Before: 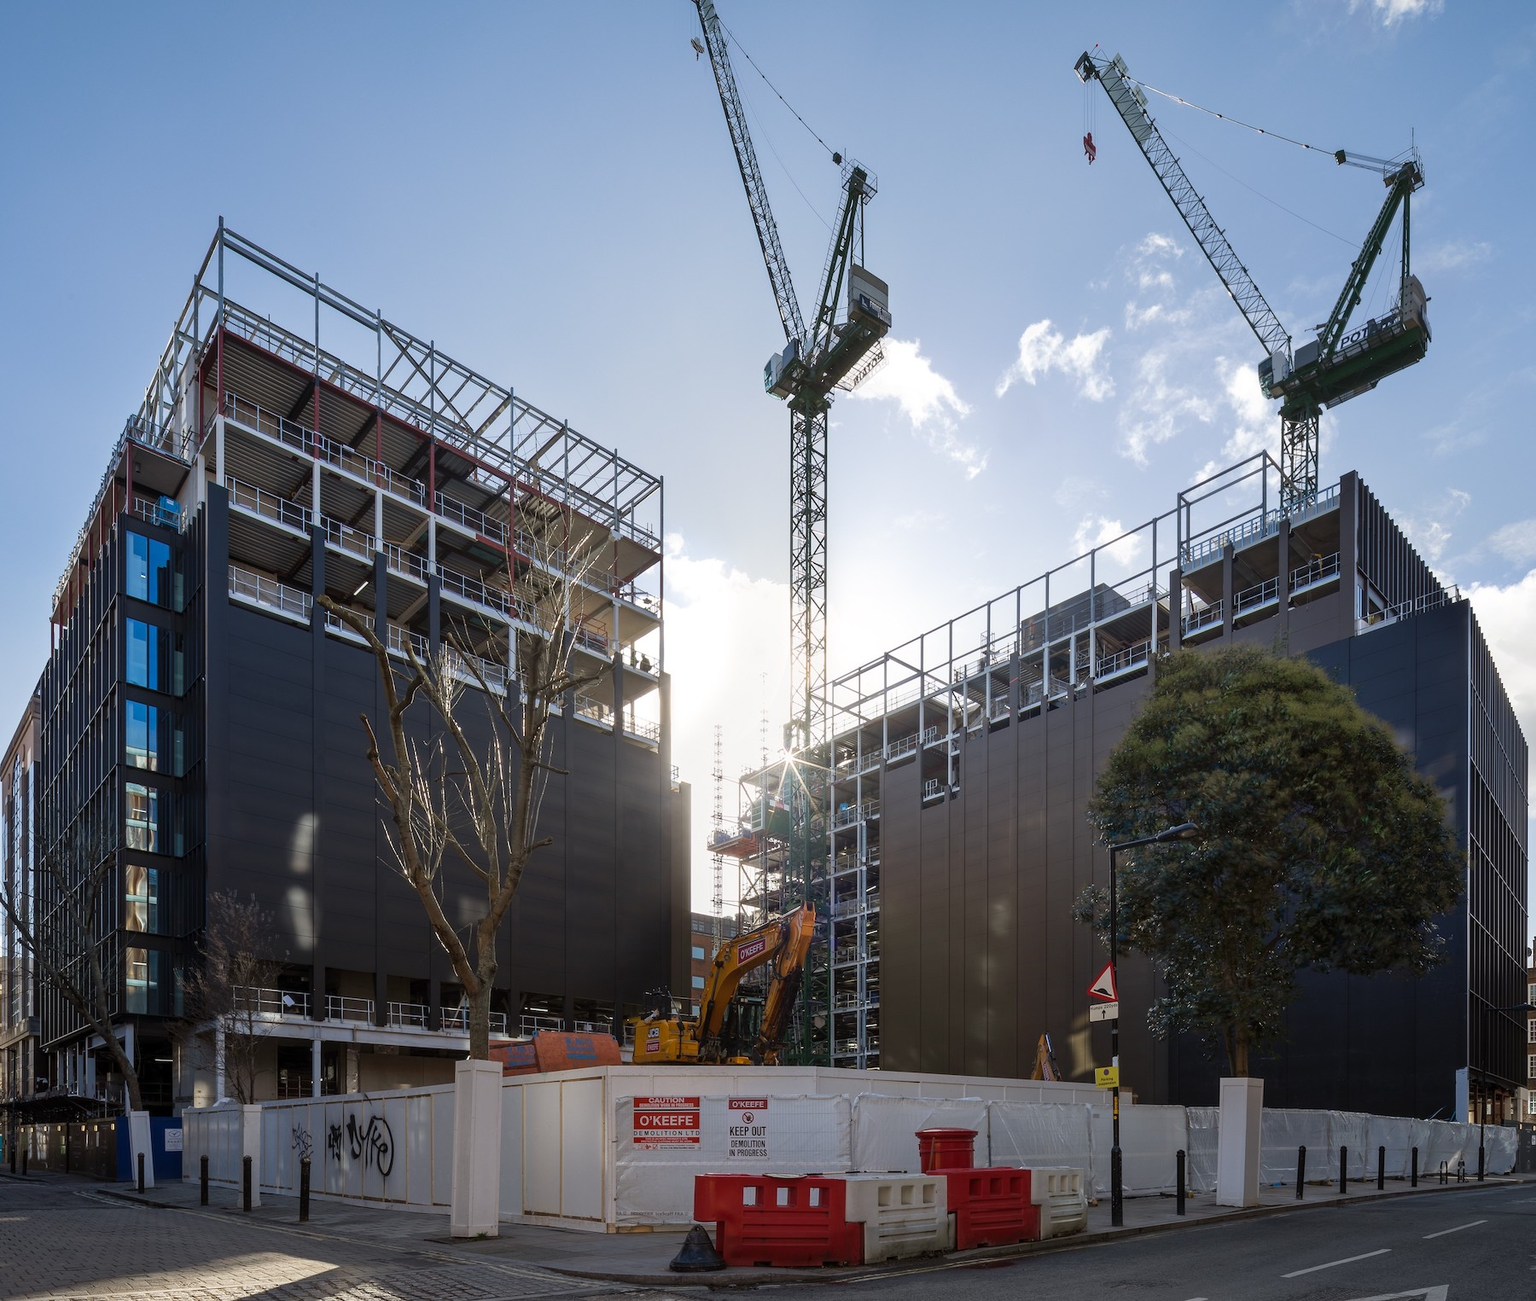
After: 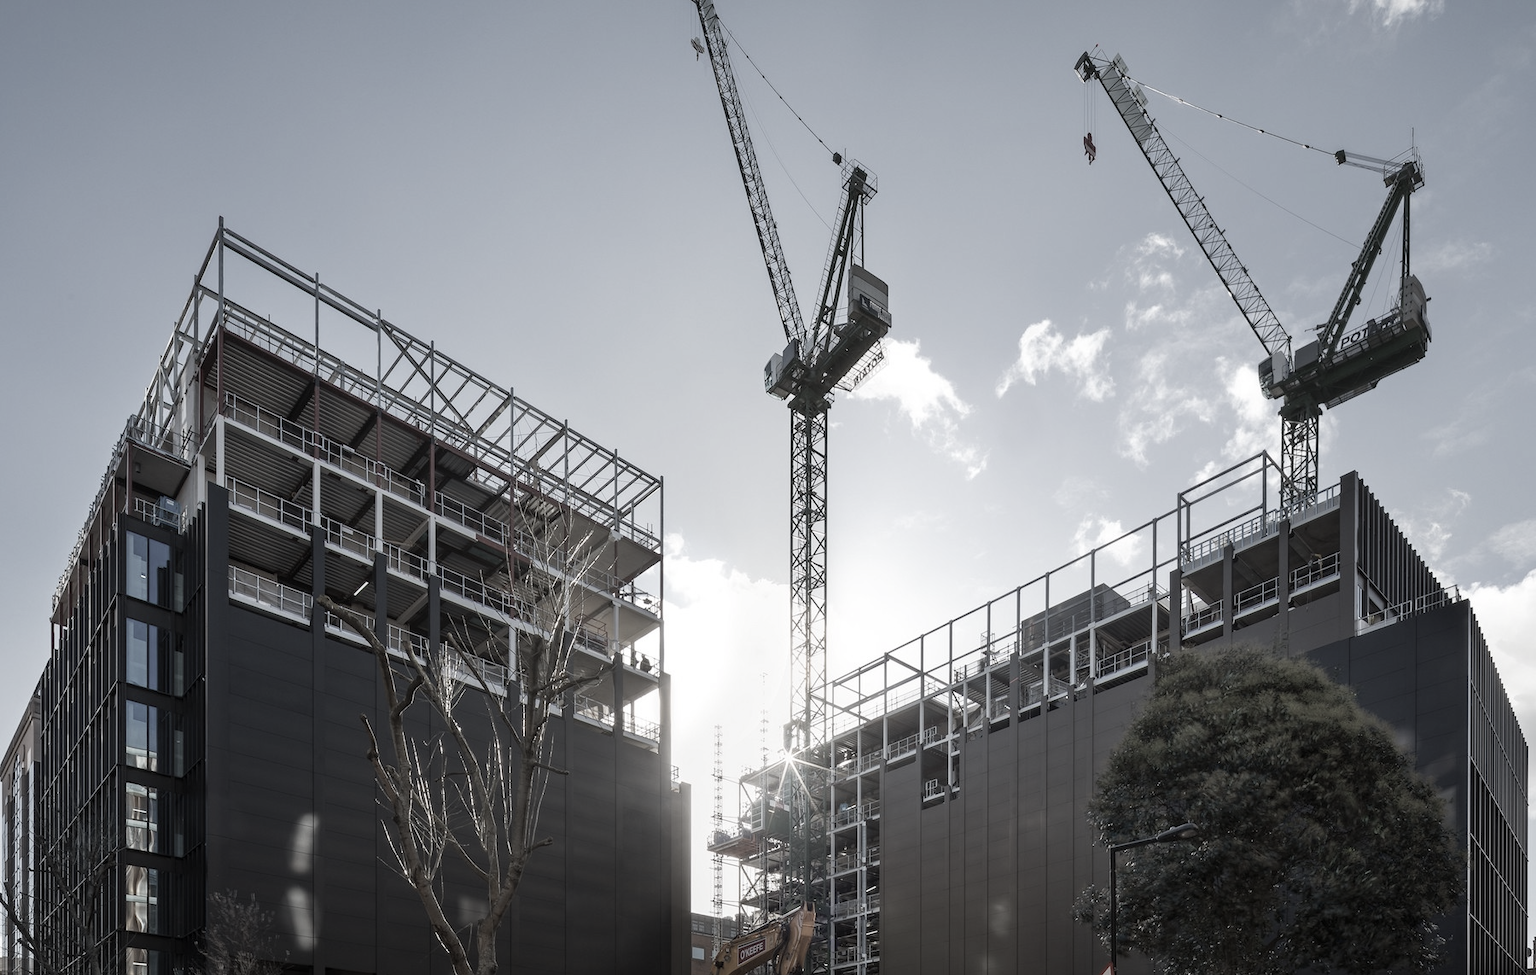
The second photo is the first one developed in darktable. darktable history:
crop: bottom 24.987%
color correction: highlights b* 0.011, saturation 0.281
